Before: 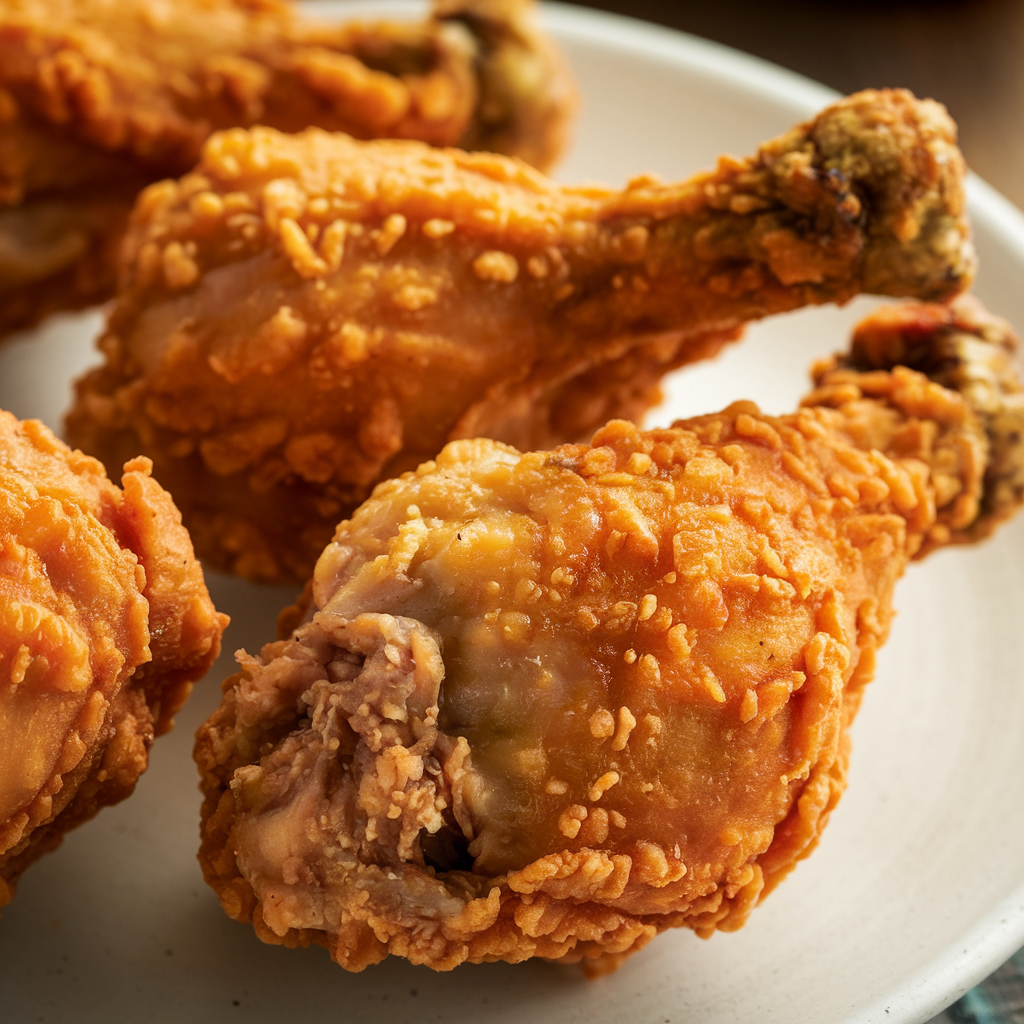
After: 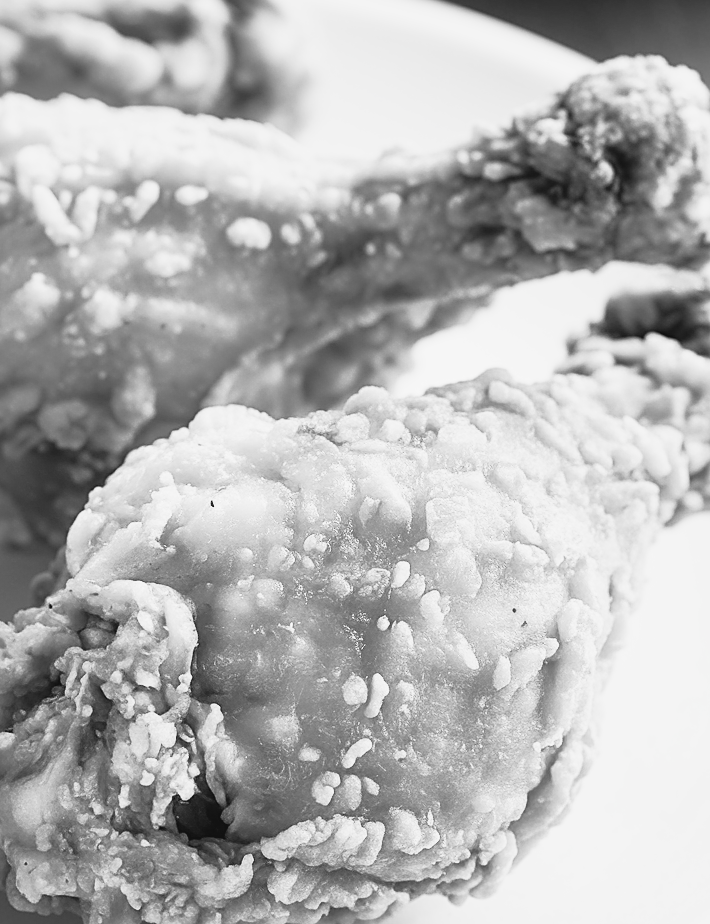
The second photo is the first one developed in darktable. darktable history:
tone curve: curves: ch0 [(0, 0.052) (0.207, 0.35) (0.392, 0.592) (0.54, 0.803) (0.725, 0.922) (0.99, 0.974)], color space Lab, independent channels, preserve colors none
color calibration: output gray [0.714, 0.278, 0, 0], illuminant Planckian (black body), x 0.368, y 0.36, temperature 4277.91 K
crop and rotate: left 24.15%, top 3.269%, right 6.466%, bottom 6.488%
sharpen: on, module defaults
